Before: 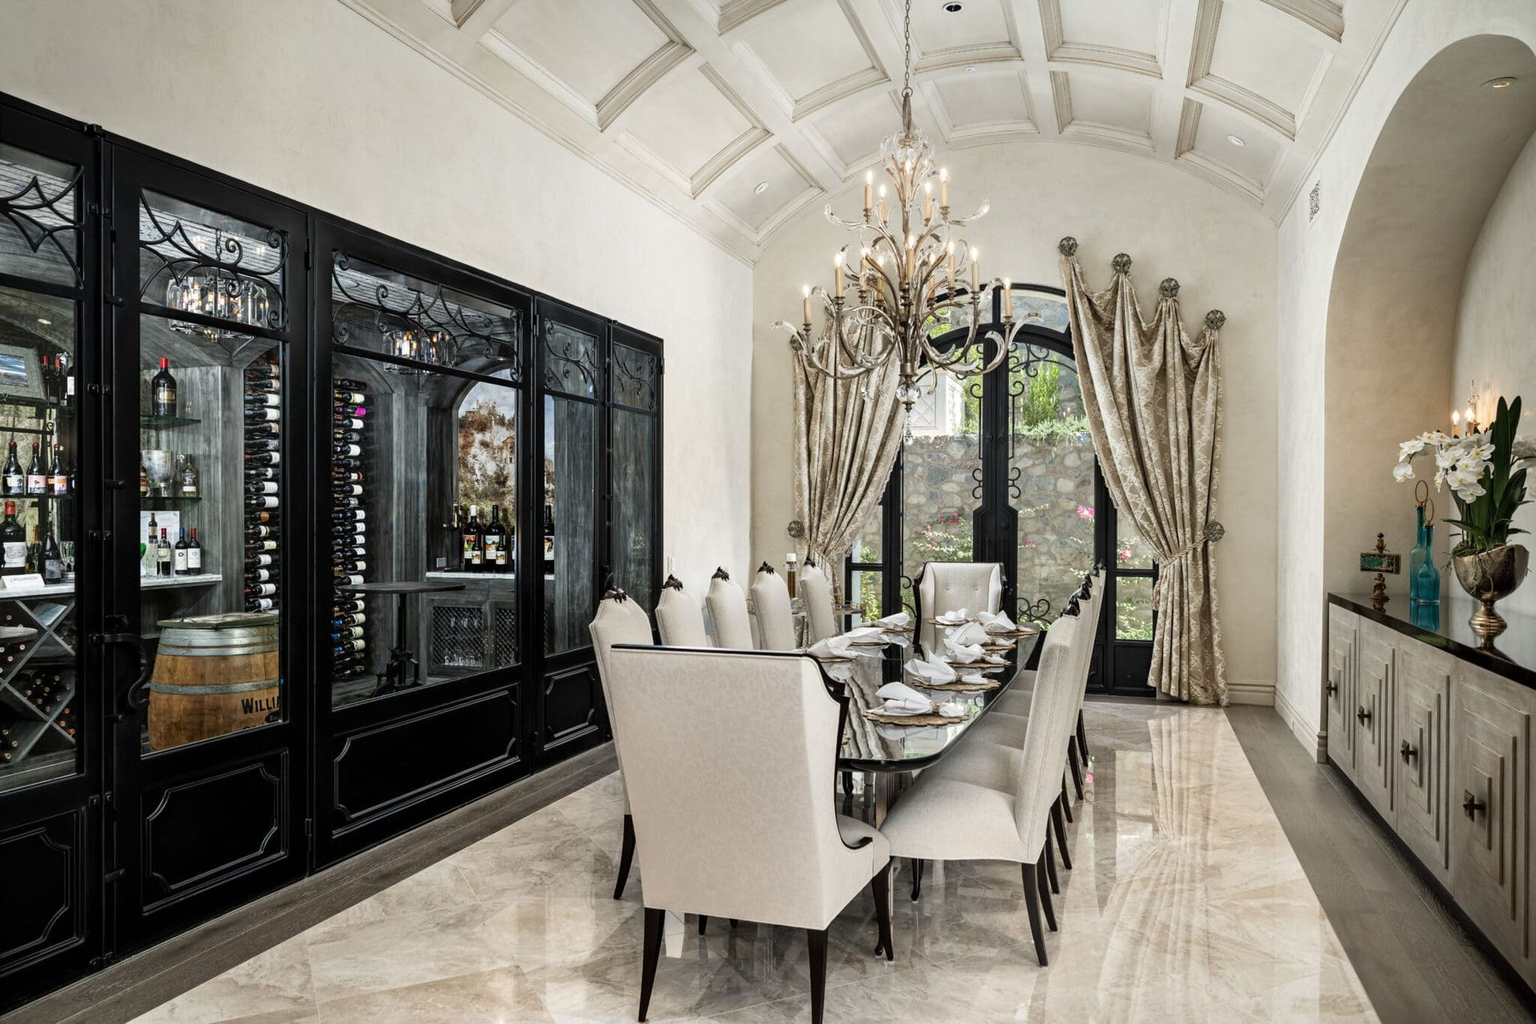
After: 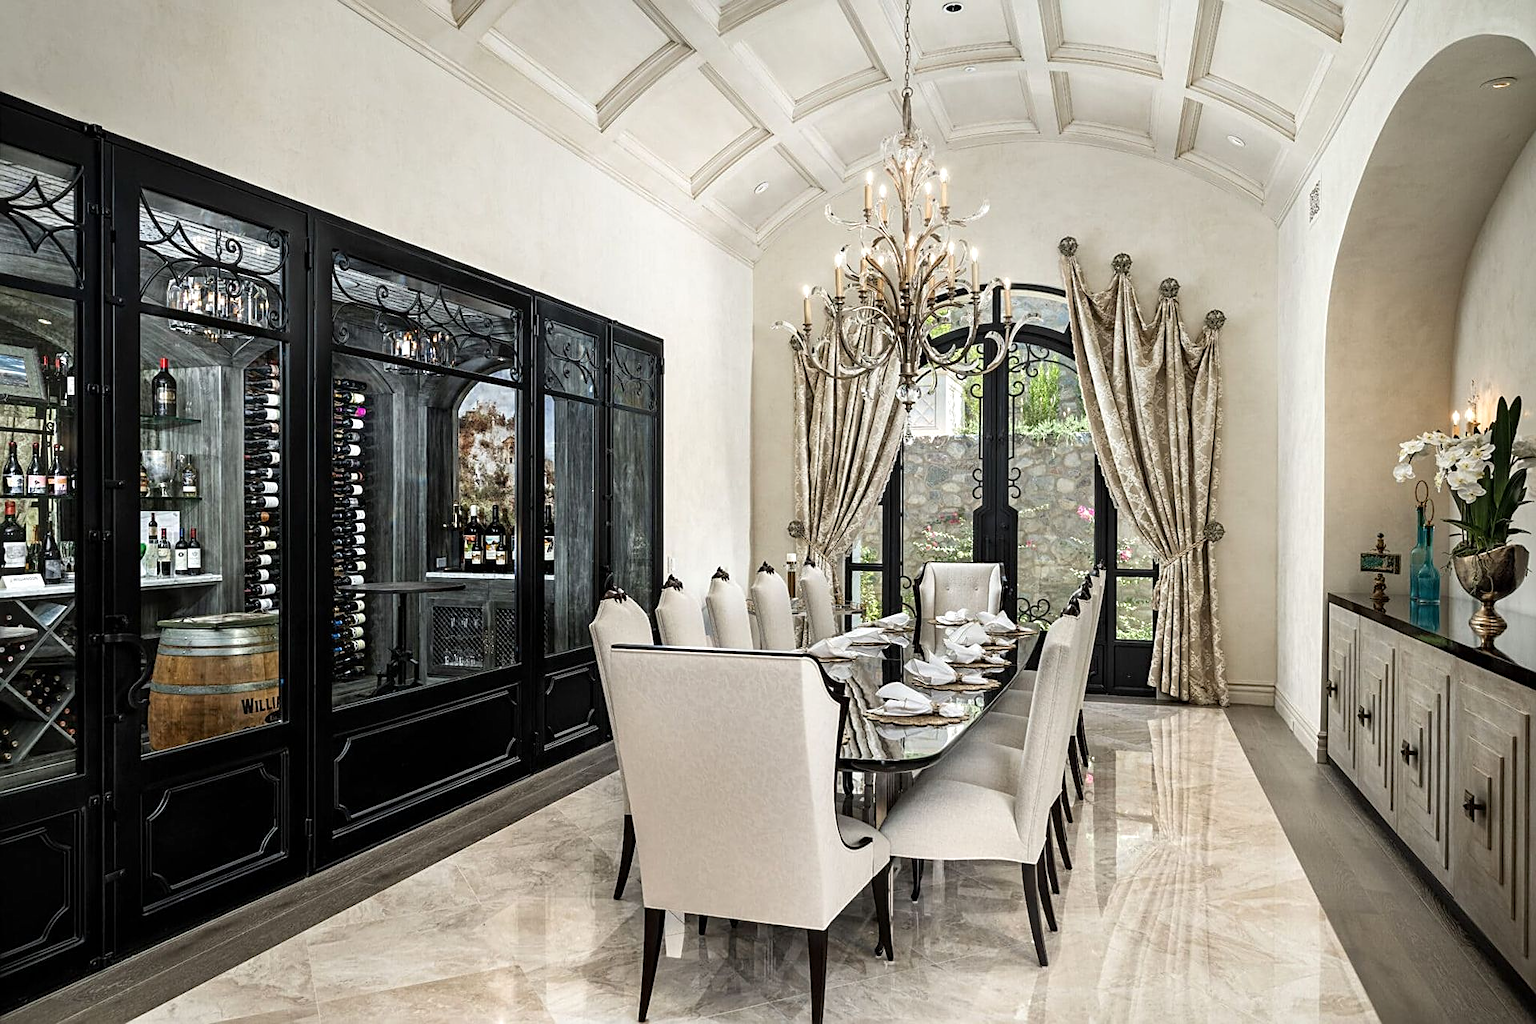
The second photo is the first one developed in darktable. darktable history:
exposure: exposure 0.161 EV, compensate exposure bias true, compensate highlight preservation false
sharpen: on, module defaults
